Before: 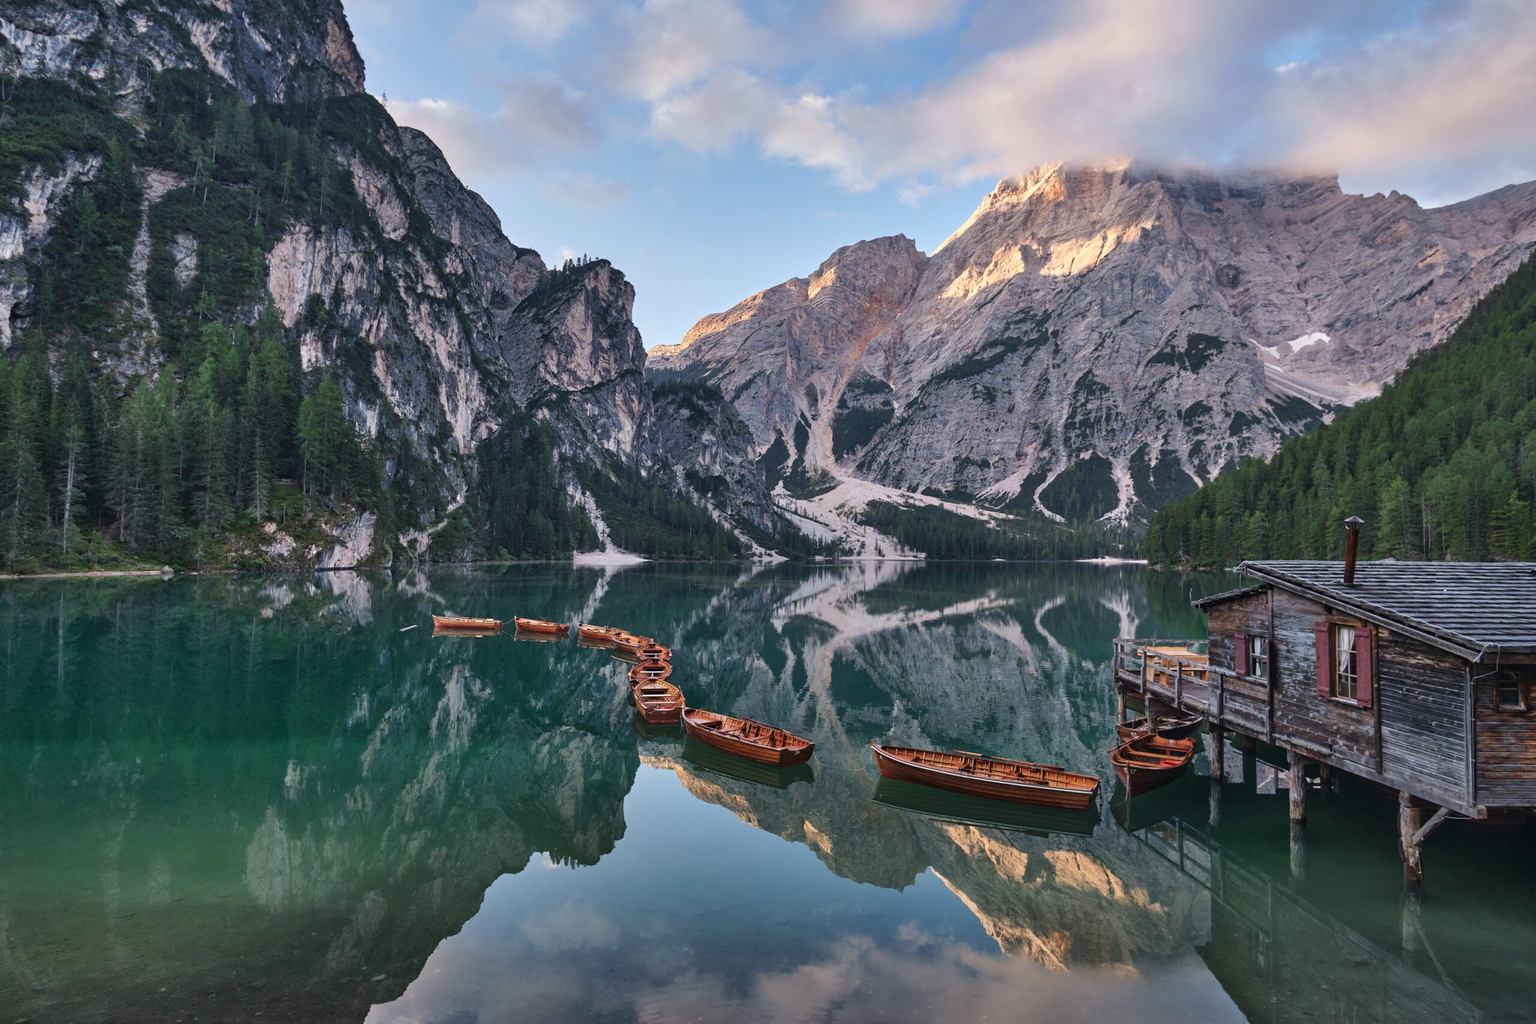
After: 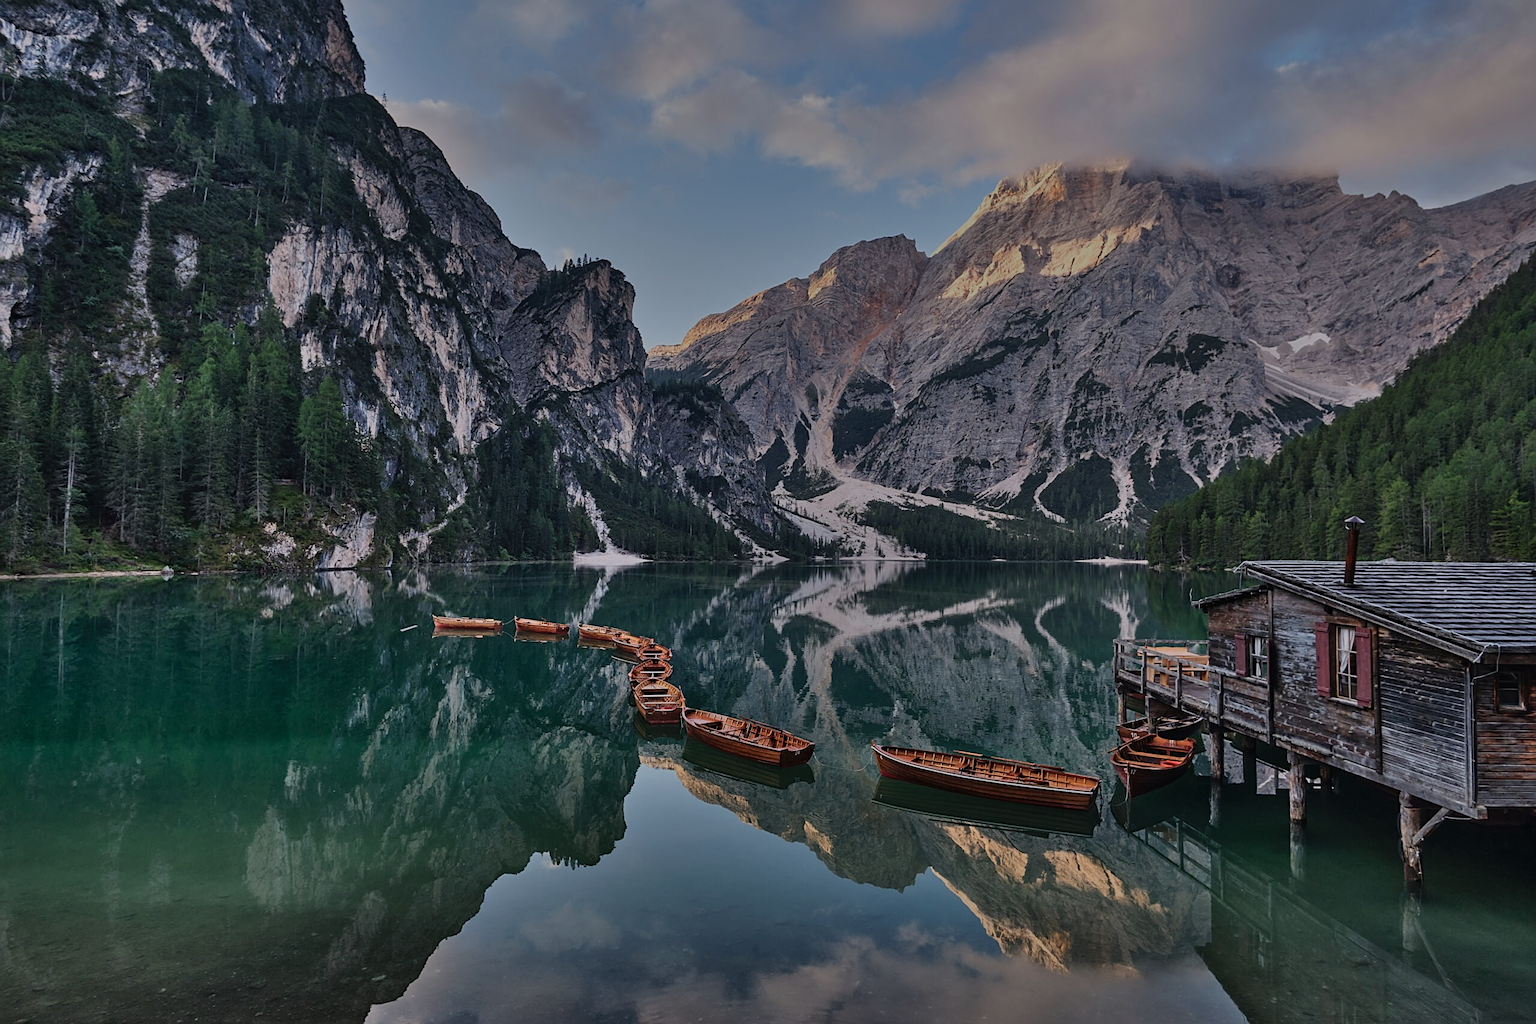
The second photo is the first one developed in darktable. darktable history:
exposure: exposure -1.468 EV, compensate highlight preservation false
sharpen: on, module defaults
shadows and highlights: soften with gaussian
